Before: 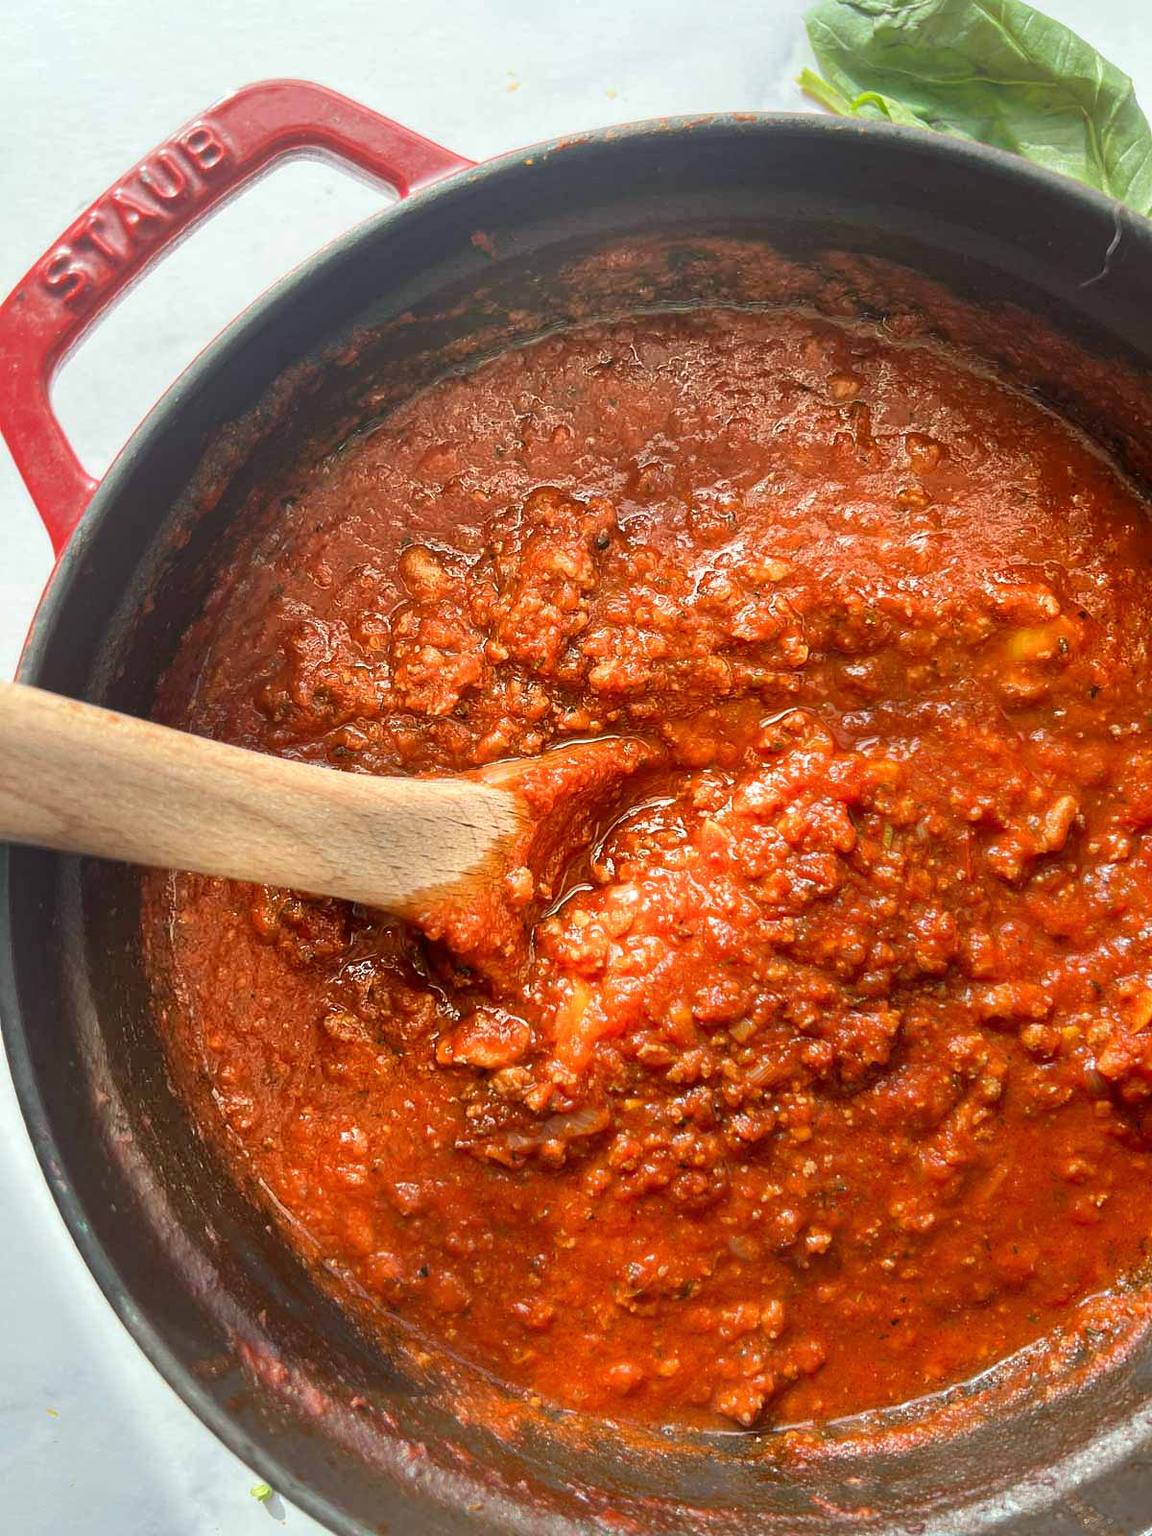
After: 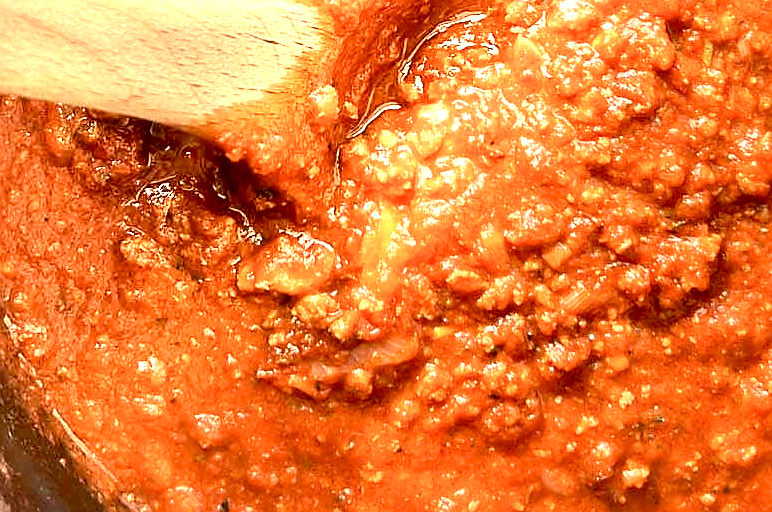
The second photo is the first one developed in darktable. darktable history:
contrast brightness saturation: contrast 0.11, saturation -0.17
white balance: red 1.138, green 0.996, blue 0.812
exposure: black level correction 0.008, exposure 0.979 EV, compensate highlight preservation false
sharpen: radius 1.559, amount 0.373, threshold 1.271
crop: left 18.091%, top 51.13%, right 17.525%, bottom 16.85%
